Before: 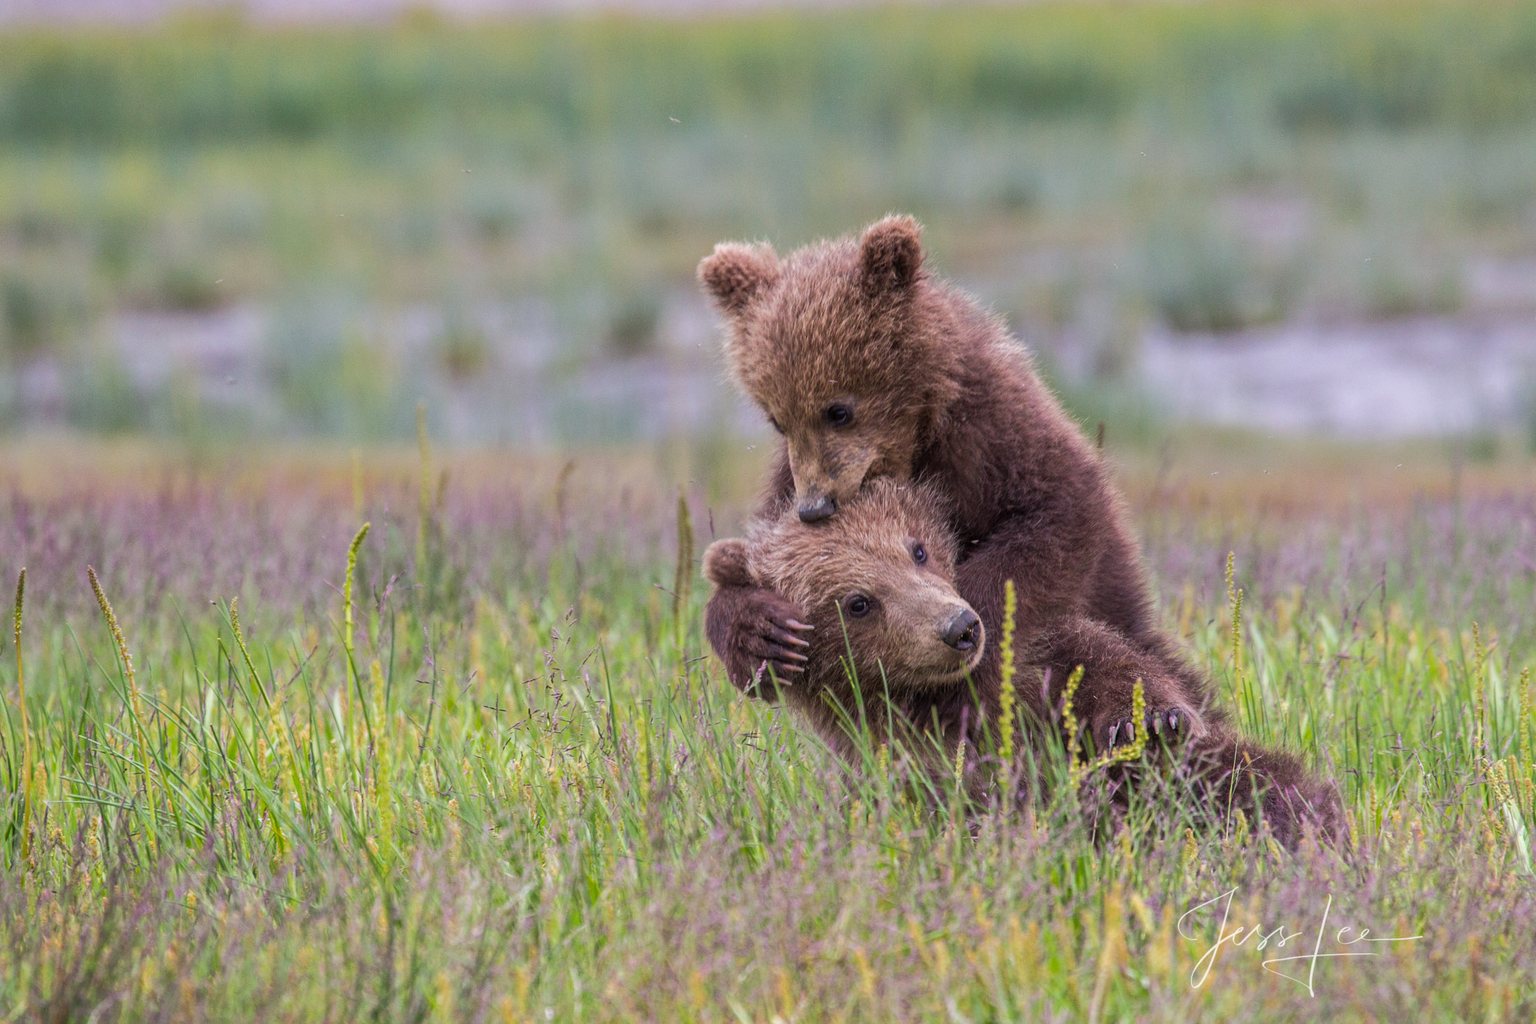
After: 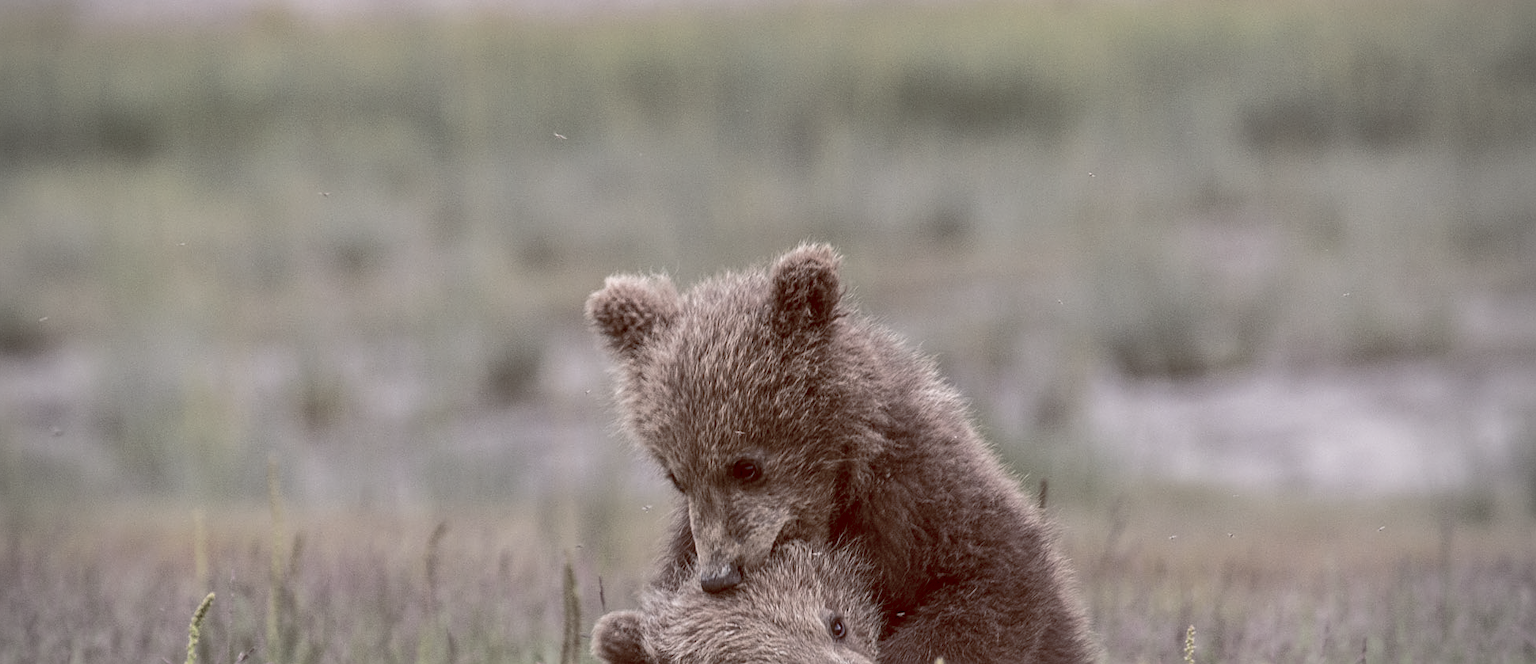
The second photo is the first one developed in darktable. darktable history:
crop and rotate: left 11.812%, bottom 42.776%
local contrast: on, module defaults
color balance rgb: shadows lift › luminance 1%, shadows lift › chroma 0.2%, shadows lift › hue 20°, power › luminance 1%, power › chroma 0.4%, power › hue 34°, highlights gain › luminance 0.8%, highlights gain › chroma 0.4%, highlights gain › hue 44°, global offset › chroma 0.4%, global offset › hue 34°, white fulcrum 0.08 EV, linear chroma grading › shadows -7%, linear chroma grading › highlights -7%, linear chroma grading › global chroma -10%, linear chroma grading › mid-tones -8%, perceptual saturation grading › global saturation -28%, perceptual saturation grading › highlights -20%, perceptual saturation grading › mid-tones -24%, perceptual saturation grading › shadows -24%, perceptual brilliance grading › global brilliance -1%, perceptual brilliance grading › highlights -1%, perceptual brilliance grading › mid-tones -1%, perceptual brilliance grading › shadows -1%, global vibrance -17%, contrast -6%
vignetting: unbound false
sharpen: on, module defaults
